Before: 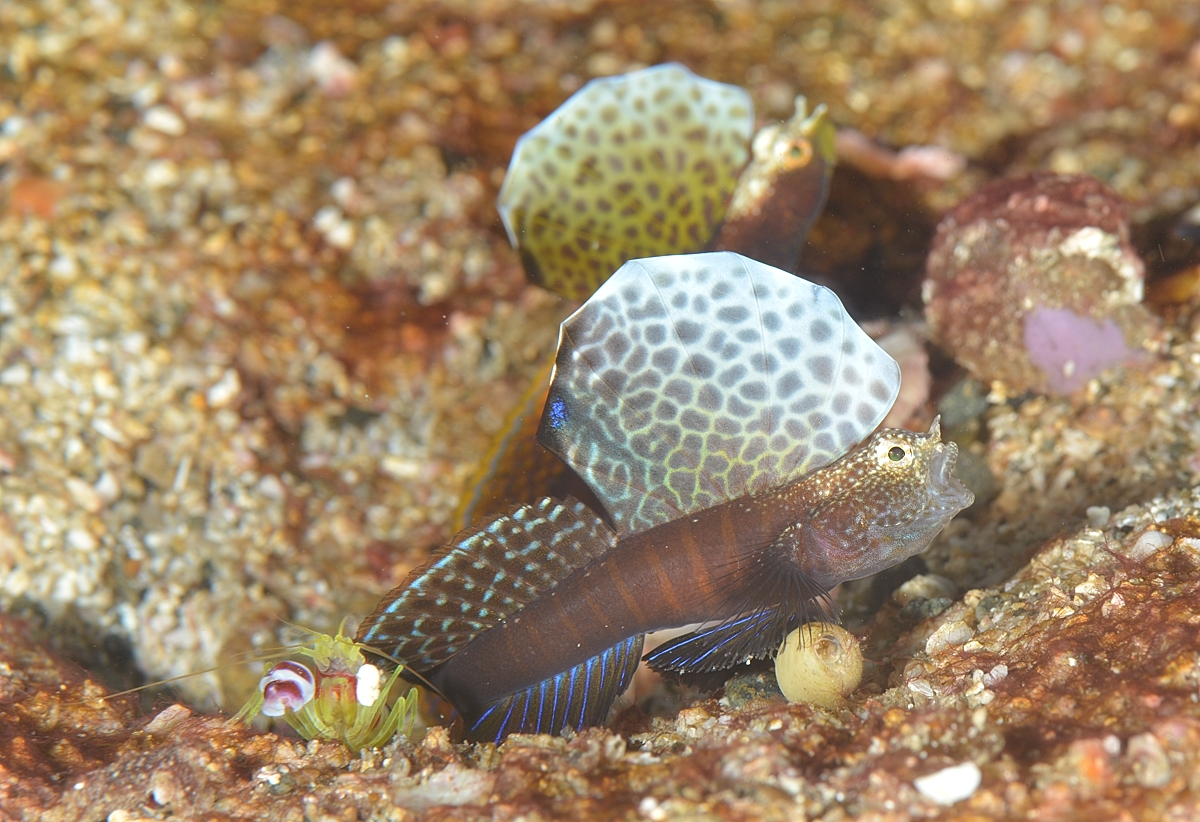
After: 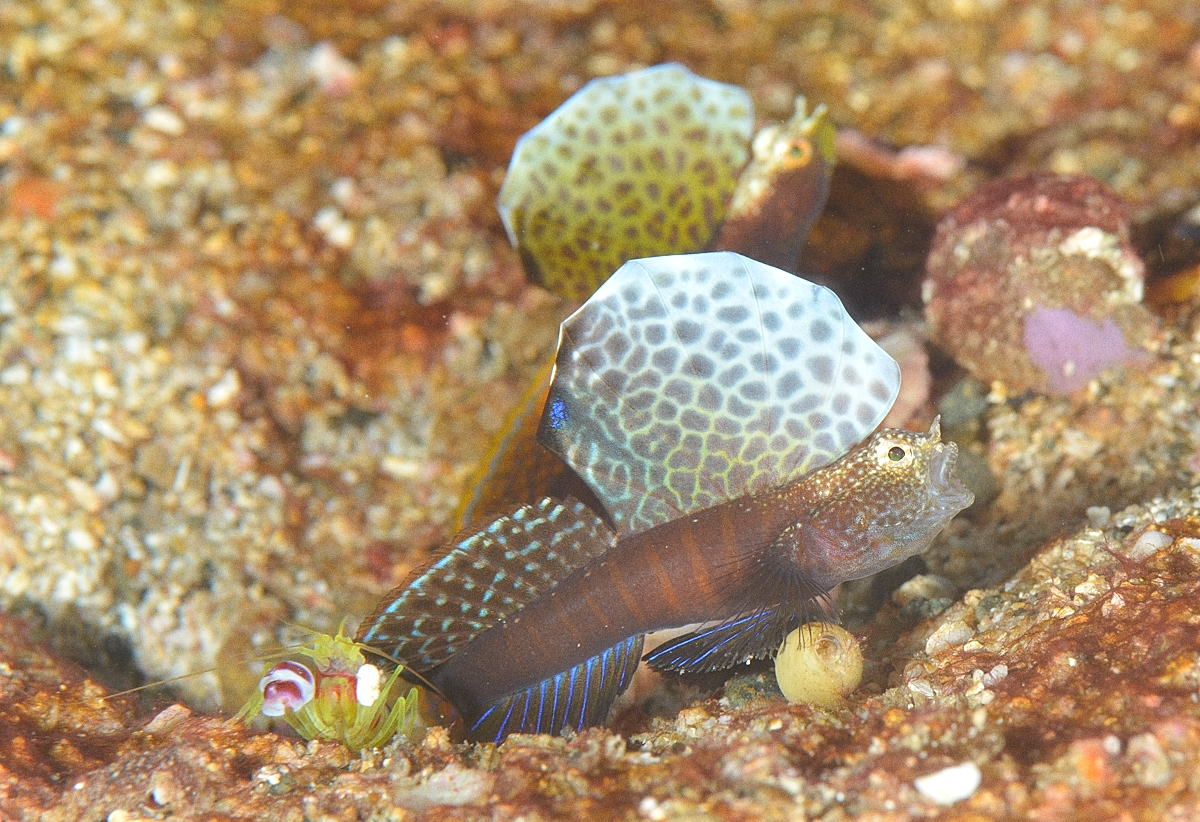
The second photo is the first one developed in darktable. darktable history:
grain: coarseness 0.09 ISO
contrast brightness saturation: contrast 0.03, brightness 0.06, saturation 0.13
